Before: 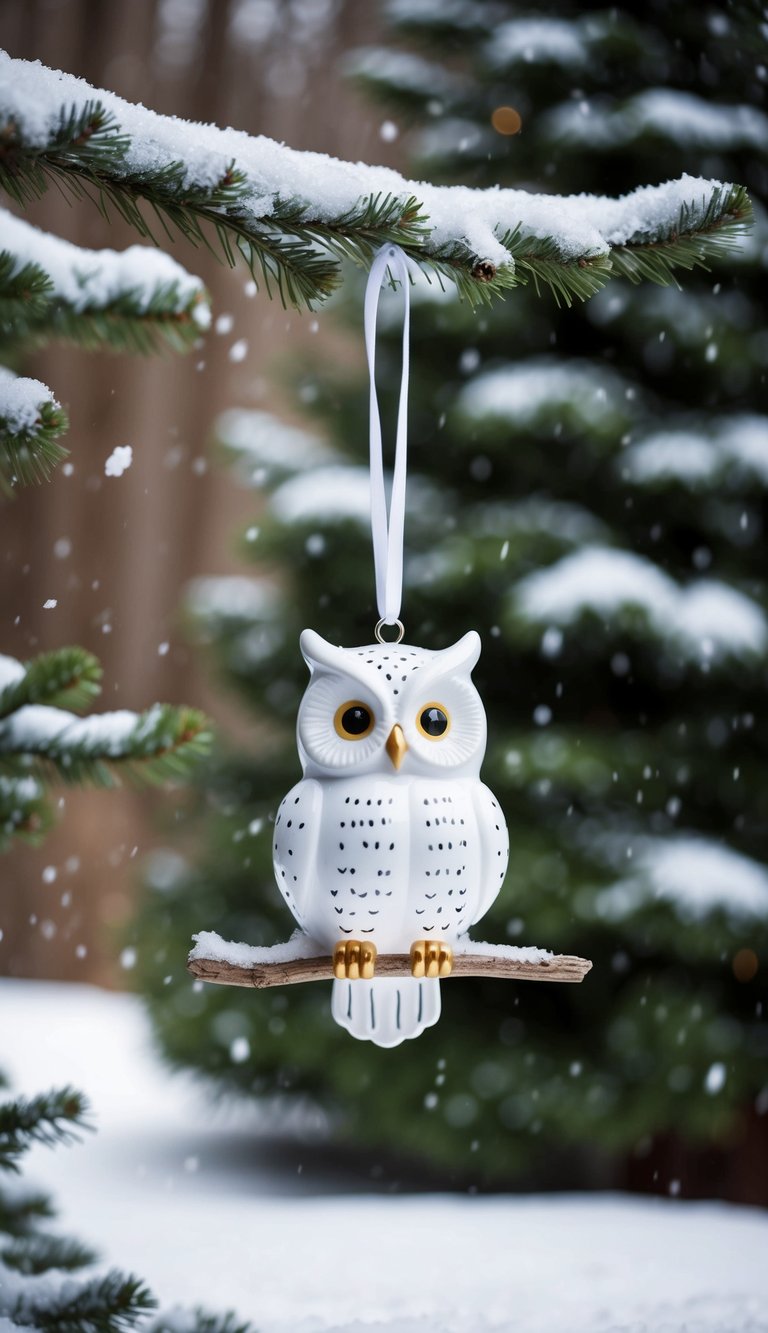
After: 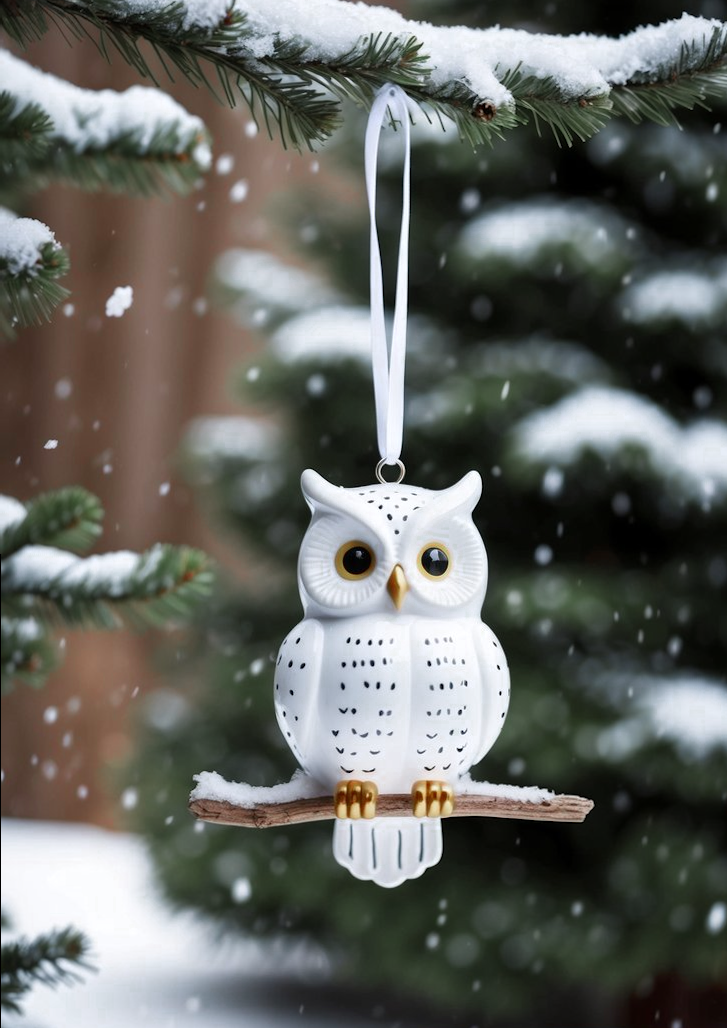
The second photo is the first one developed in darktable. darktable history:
exposure: compensate highlight preservation false
tone equalizer: edges refinement/feathering 500, mask exposure compensation -1.57 EV, preserve details no
color zones: curves: ch0 [(0, 0.466) (0.128, 0.466) (0.25, 0.5) (0.375, 0.456) (0.5, 0.5) (0.625, 0.5) (0.737, 0.652) (0.875, 0.5)]; ch1 [(0, 0.603) (0.125, 0.618) (0.261, 0.348) (0.372, 0.353) (0.497, 0.363) (0.611, 0.45) (0.731, 0.427) (0.875, 0.518) (0.998, 0.652)]; ch2 [(0, 0.559) (0.125, 0.451) (0.253, 0.564) (0.37, 0.578) (0.5, 0.466) (0.625, 0.471) (0.731, 0.471) (0.88, 0.485)]
crop and rotate: angle 0.08°, top 12.046%, right 5.449%, bottom 10.865%
